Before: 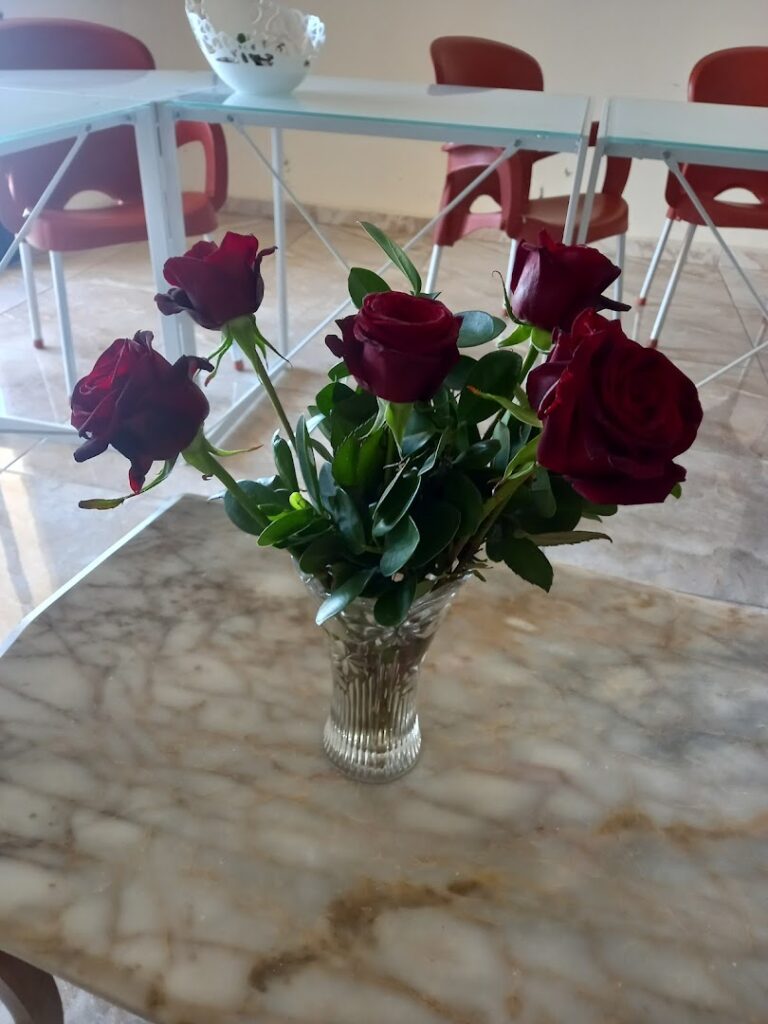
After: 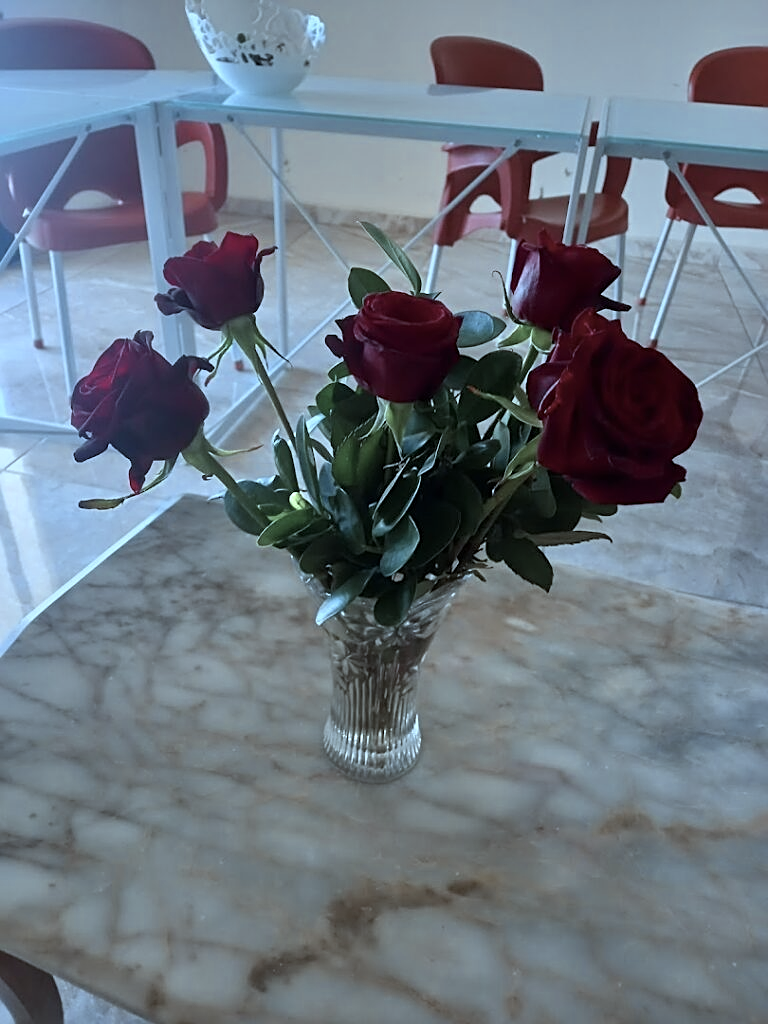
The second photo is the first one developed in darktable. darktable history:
color correction: highlights a* -12.19, highlights b* -17.57, saturation 0.712
color calibration: illuminant as shot in camera, x 0.358, y 0.373, temperature 4628.91 K, gamut compression 0.971
sharpen: on, module defaults
color zones: curves: ch0 [(0, 0.473) (0.001, 0.473) (0.226, 0.548) (0.4, 0.589) (0.525, 0.54) (0.728, 0.403) (0.999, 0.473) (1, 0.473)]; ch1 [(0, 0.619) (0.001, 0.619) (0.234, 0.388) (0.4, 0.372) (0.528, 0.422) (0.732, 0.53) (0.999, 0.619) (1, 0.619)]; ch2 [(0, 0.547) (0.001, 0.547) (0.226, 0.45) (0.4, 0.525) (0.525, 0.585) (0.8, 0.511) (0.999, 0.547) (1, 0.547)]
